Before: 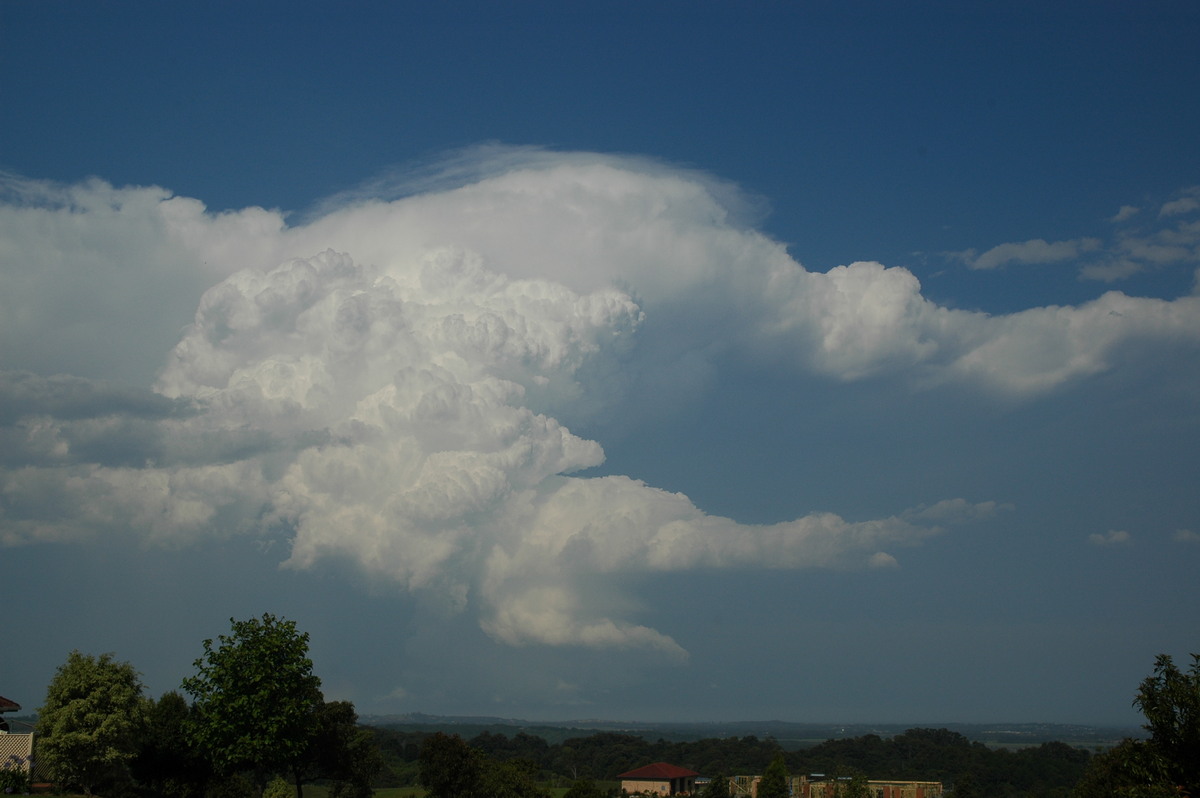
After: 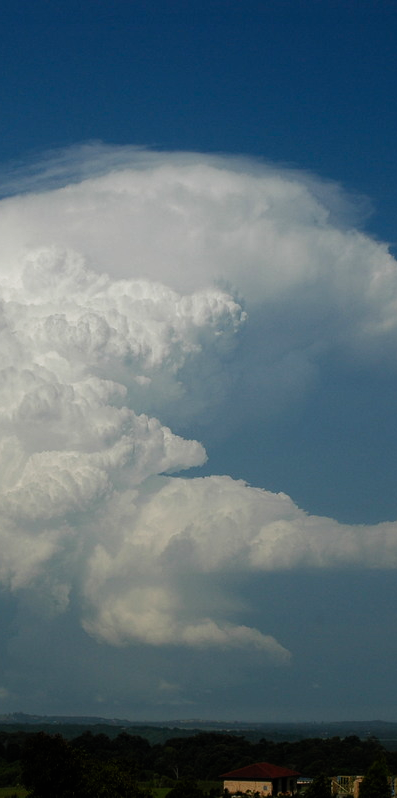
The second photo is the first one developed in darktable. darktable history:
crop: left 33.188%, right 33.665%
filmic rgb: black relative exposure -8 EV, white relative exposure 2.34 EV, threshold 5.95 EV, hardness 6.56, preserve chrominance no, color science v4 (2020), type of noise poissonian, enable highlight reconstruction true
